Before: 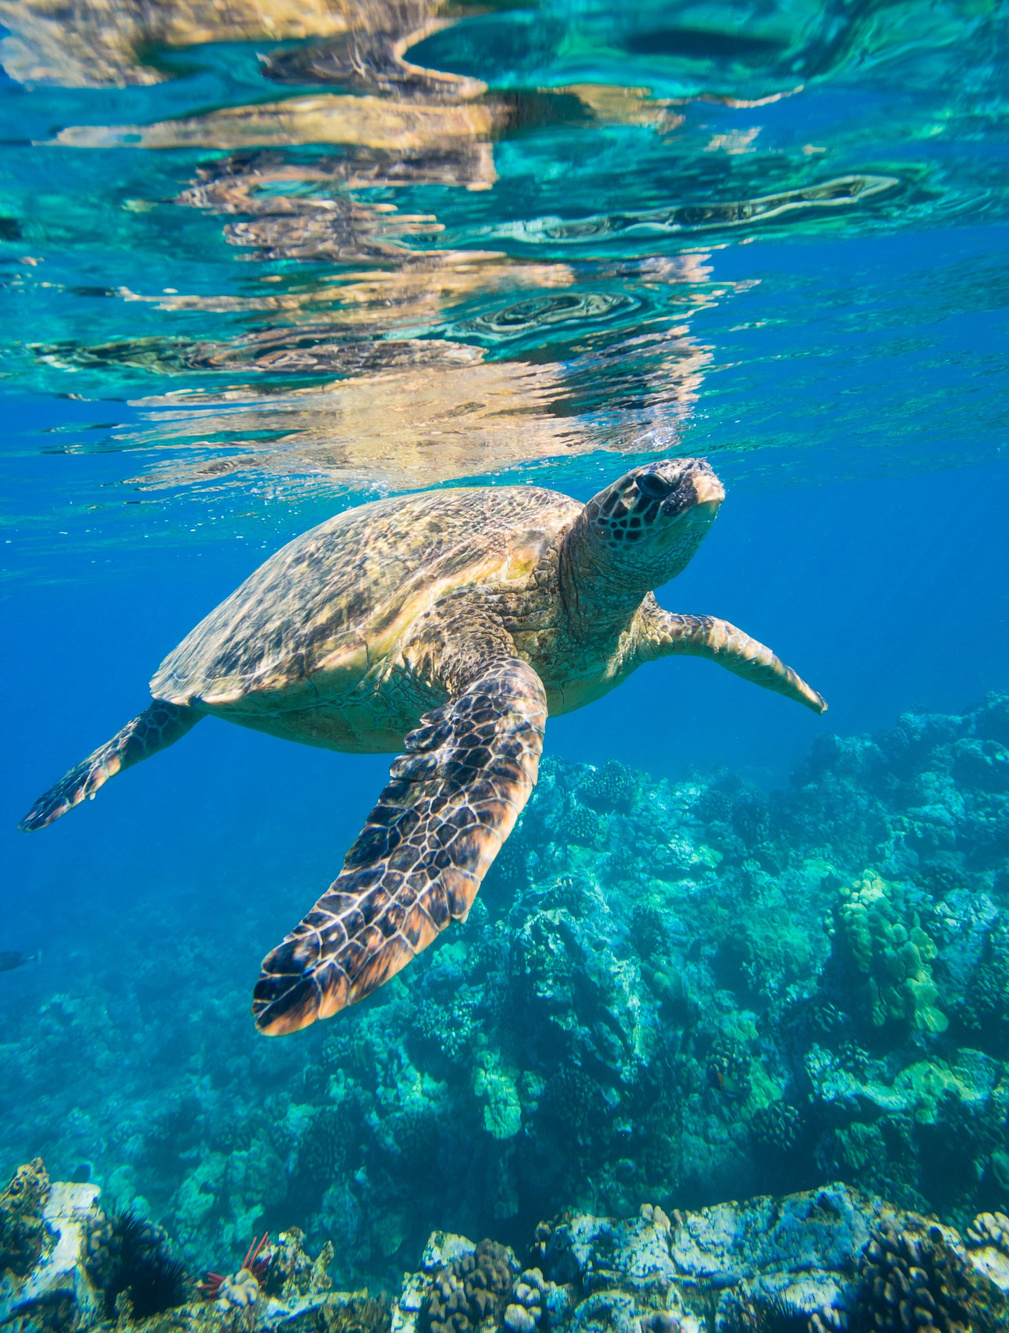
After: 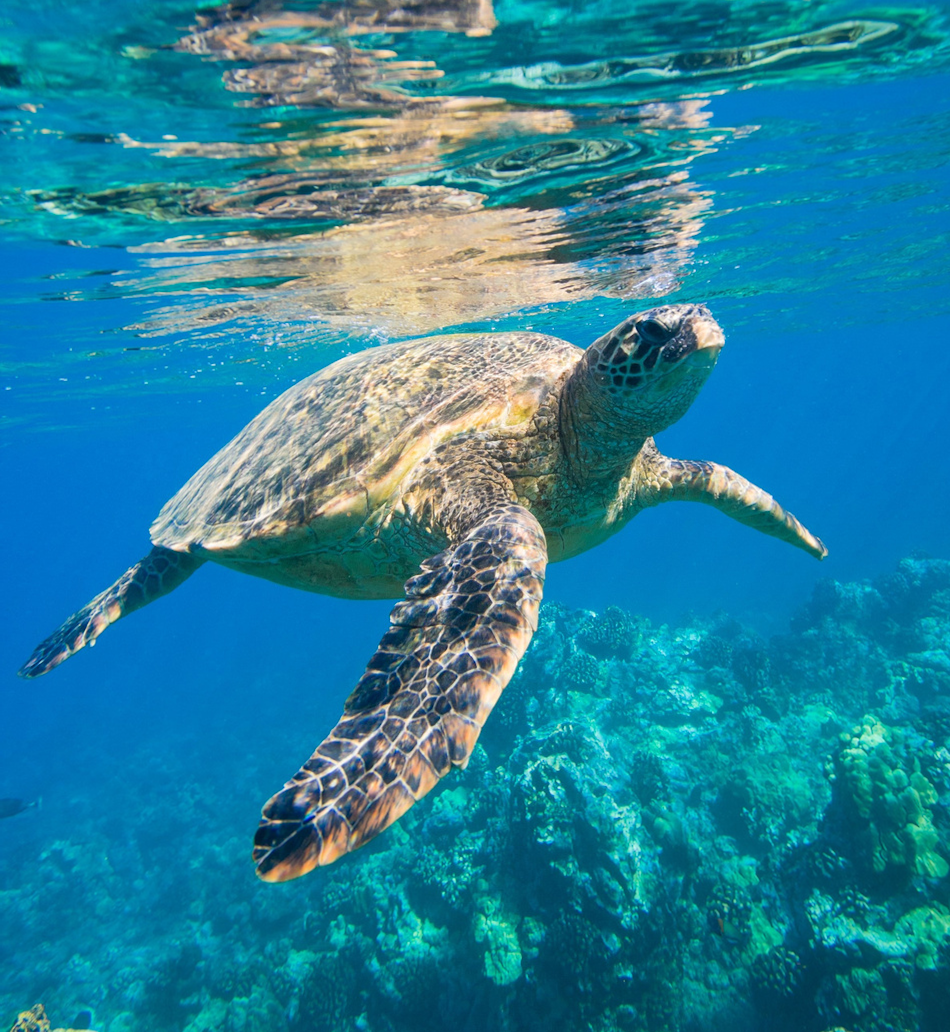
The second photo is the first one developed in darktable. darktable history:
crop and rotate: angle 0.082°, top 11.549%, right 5.66%, bottom 10.81%
